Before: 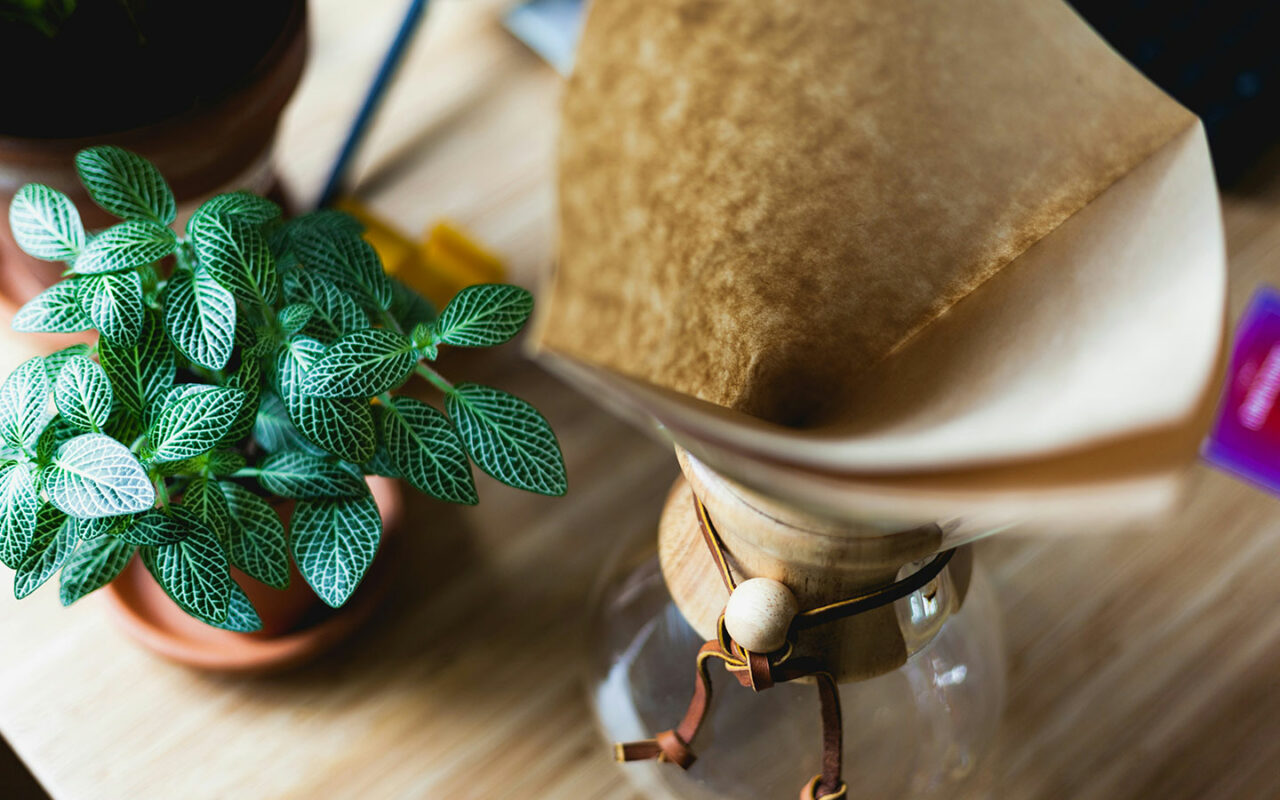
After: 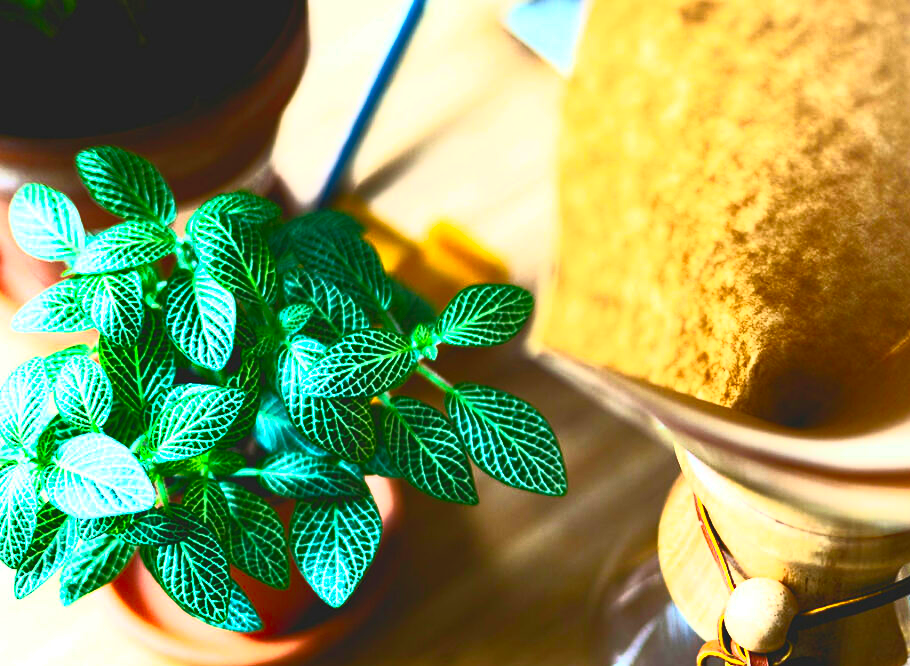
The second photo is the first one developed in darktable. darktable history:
crop: right 28.885%, bottom 16.626%
contrast brightness saturation: contrast 1, brightness 1, saturation 1
